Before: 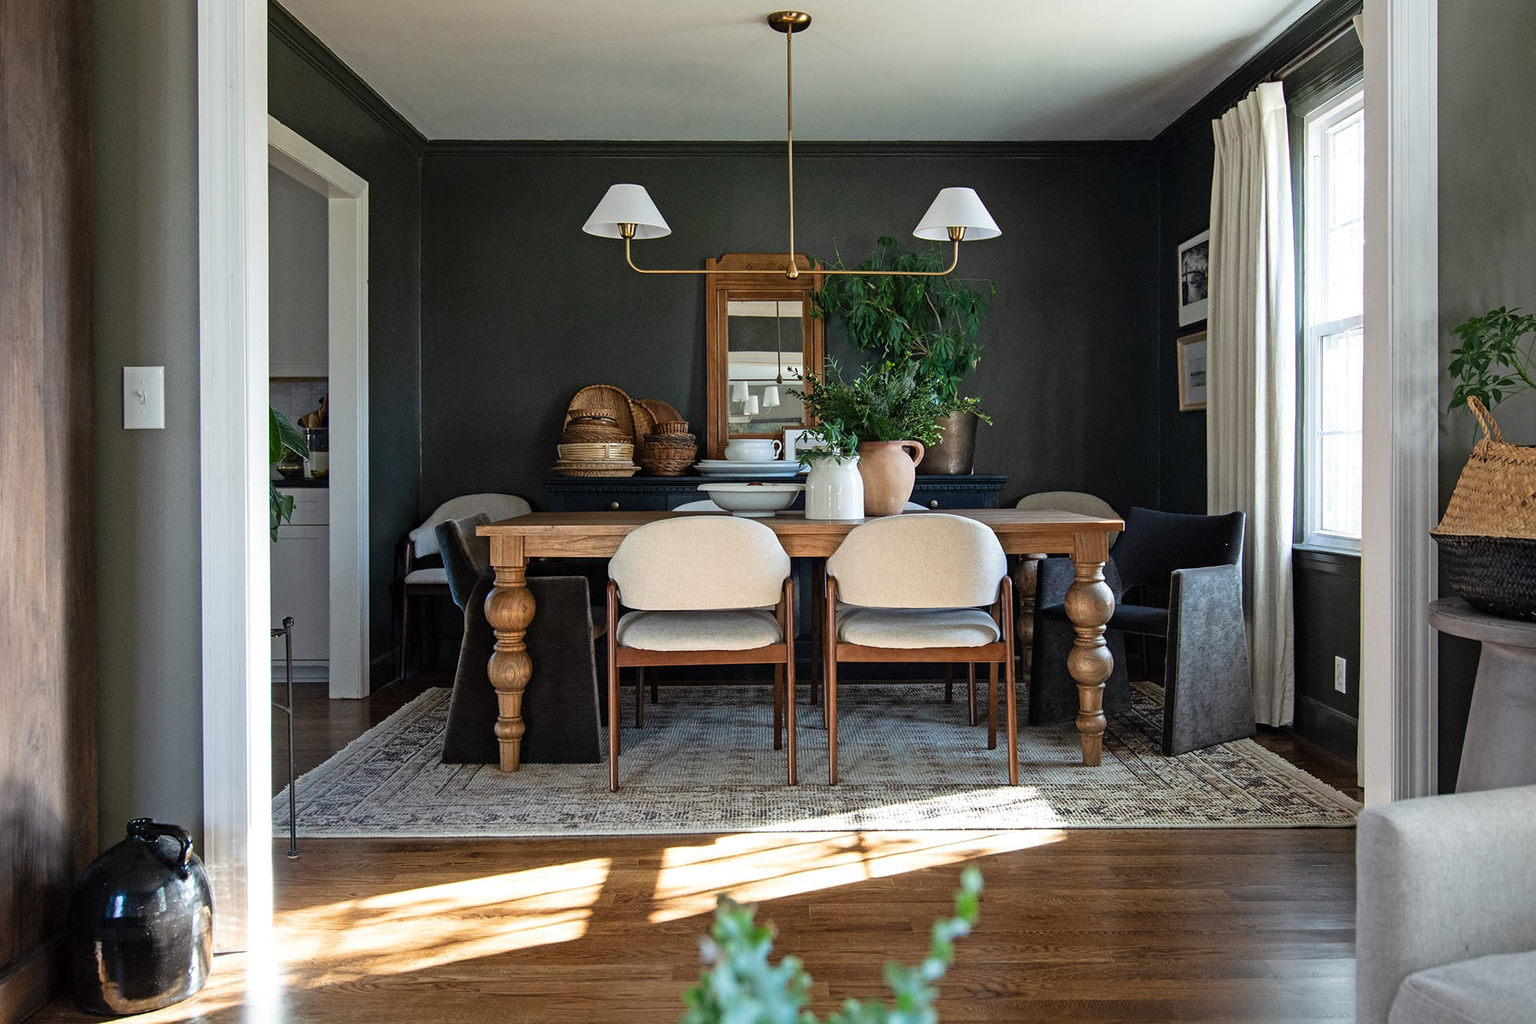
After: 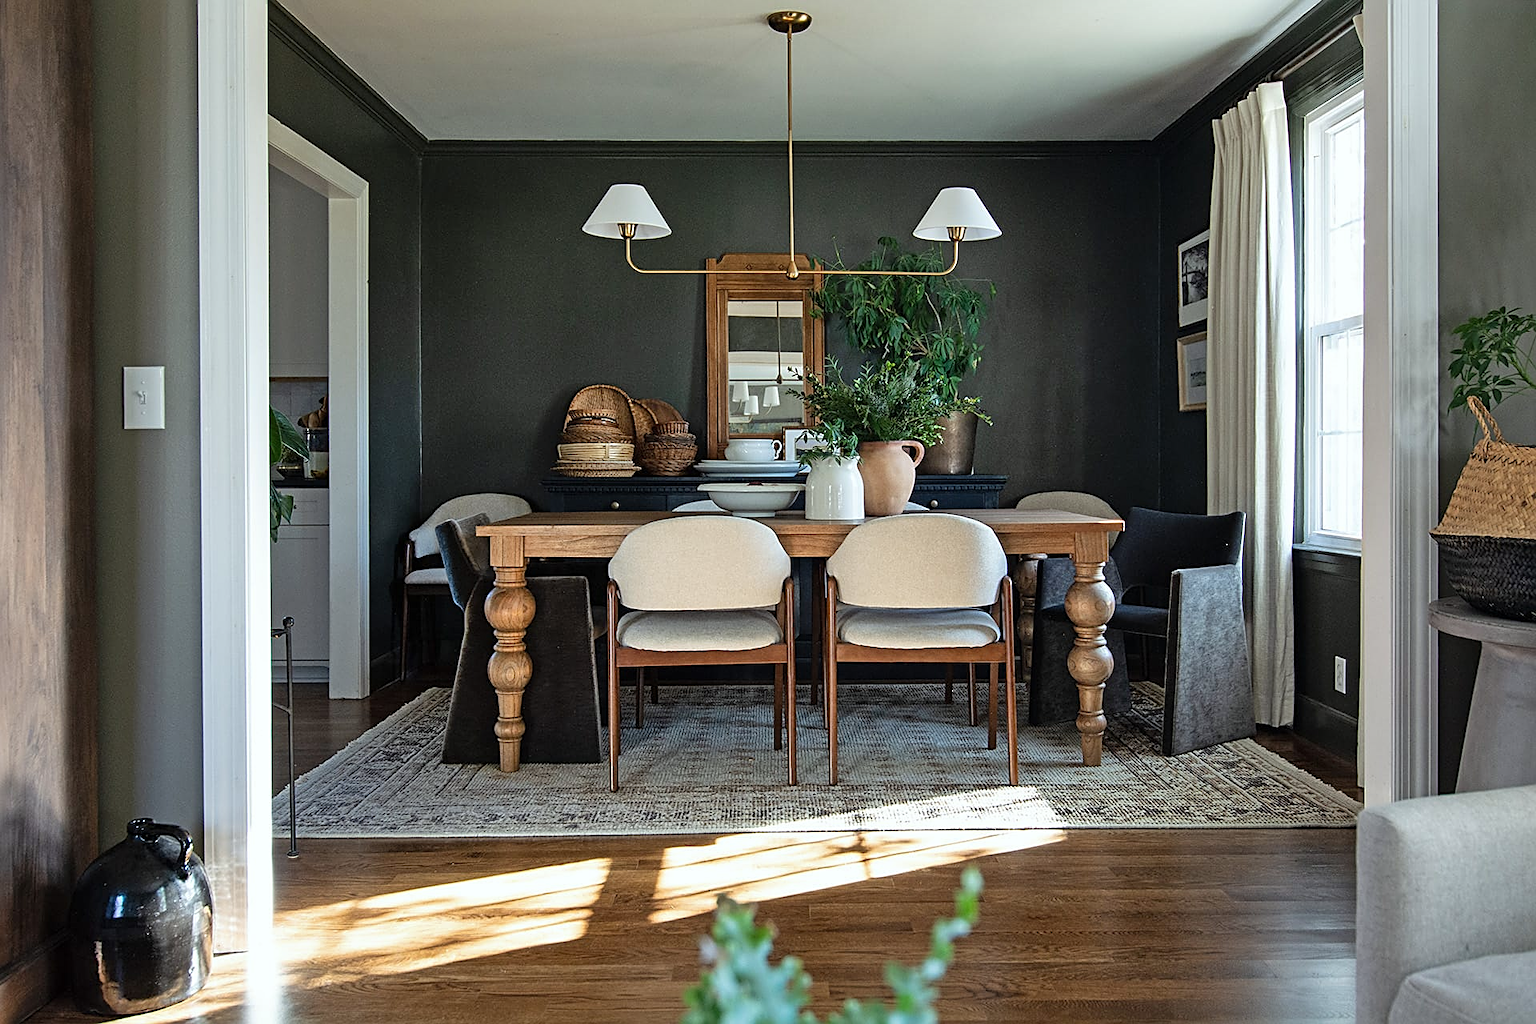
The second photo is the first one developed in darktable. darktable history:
shadows and highlights: soften with gaussian
white balance: red 0.978, blue 0.999
sharpen: on, module defaults
